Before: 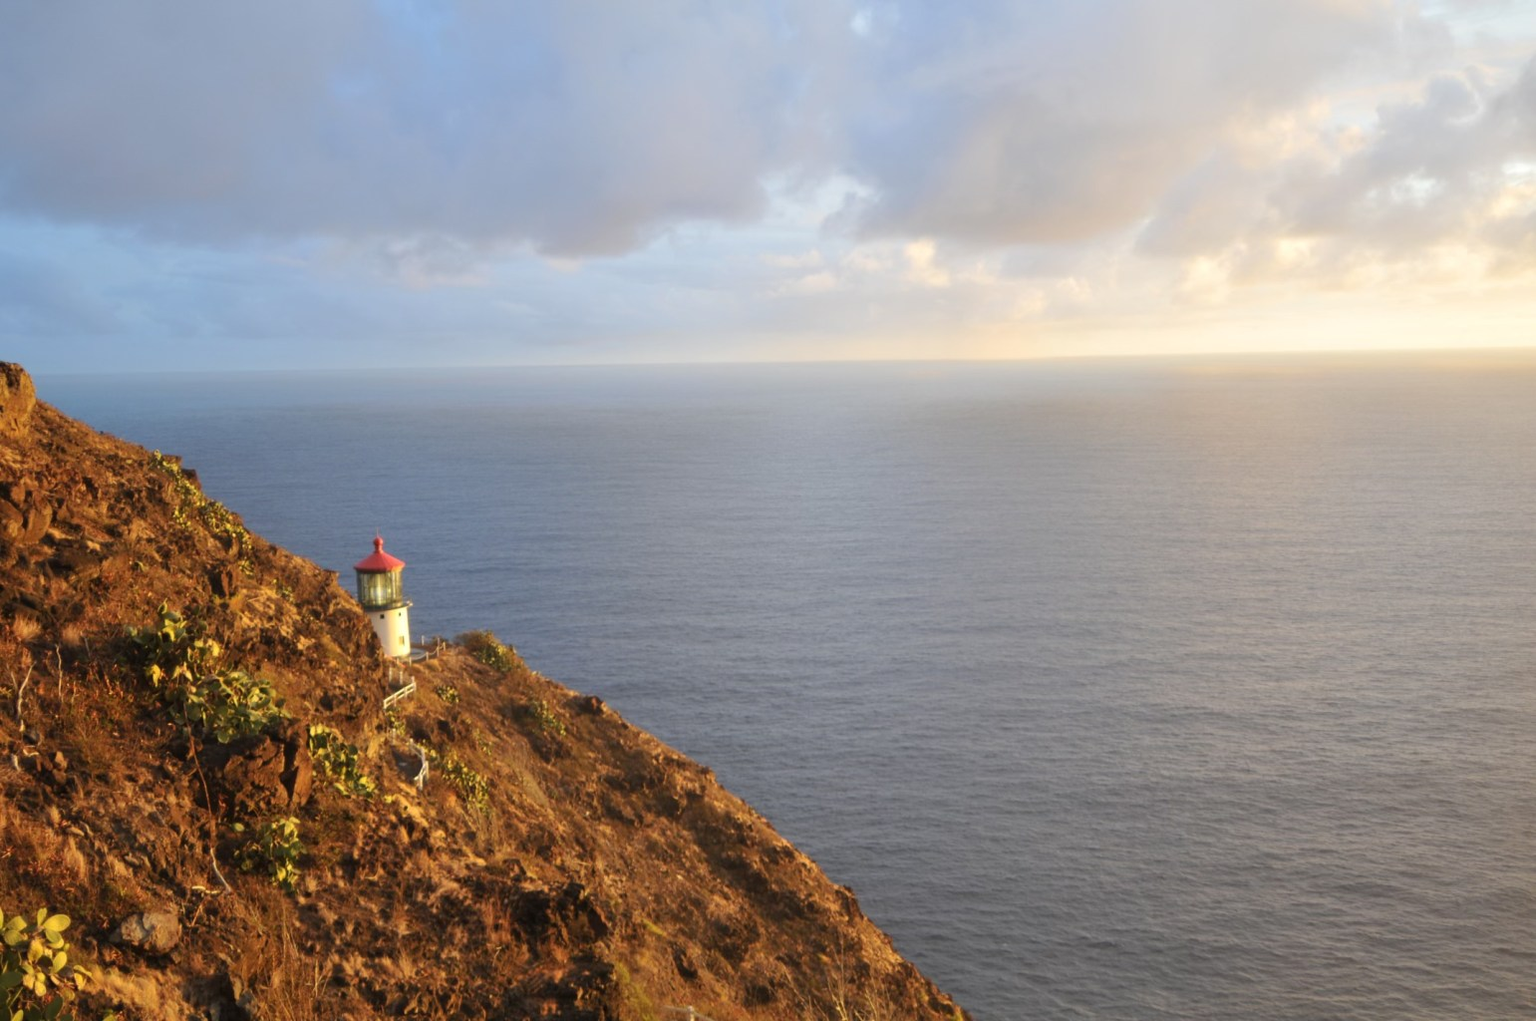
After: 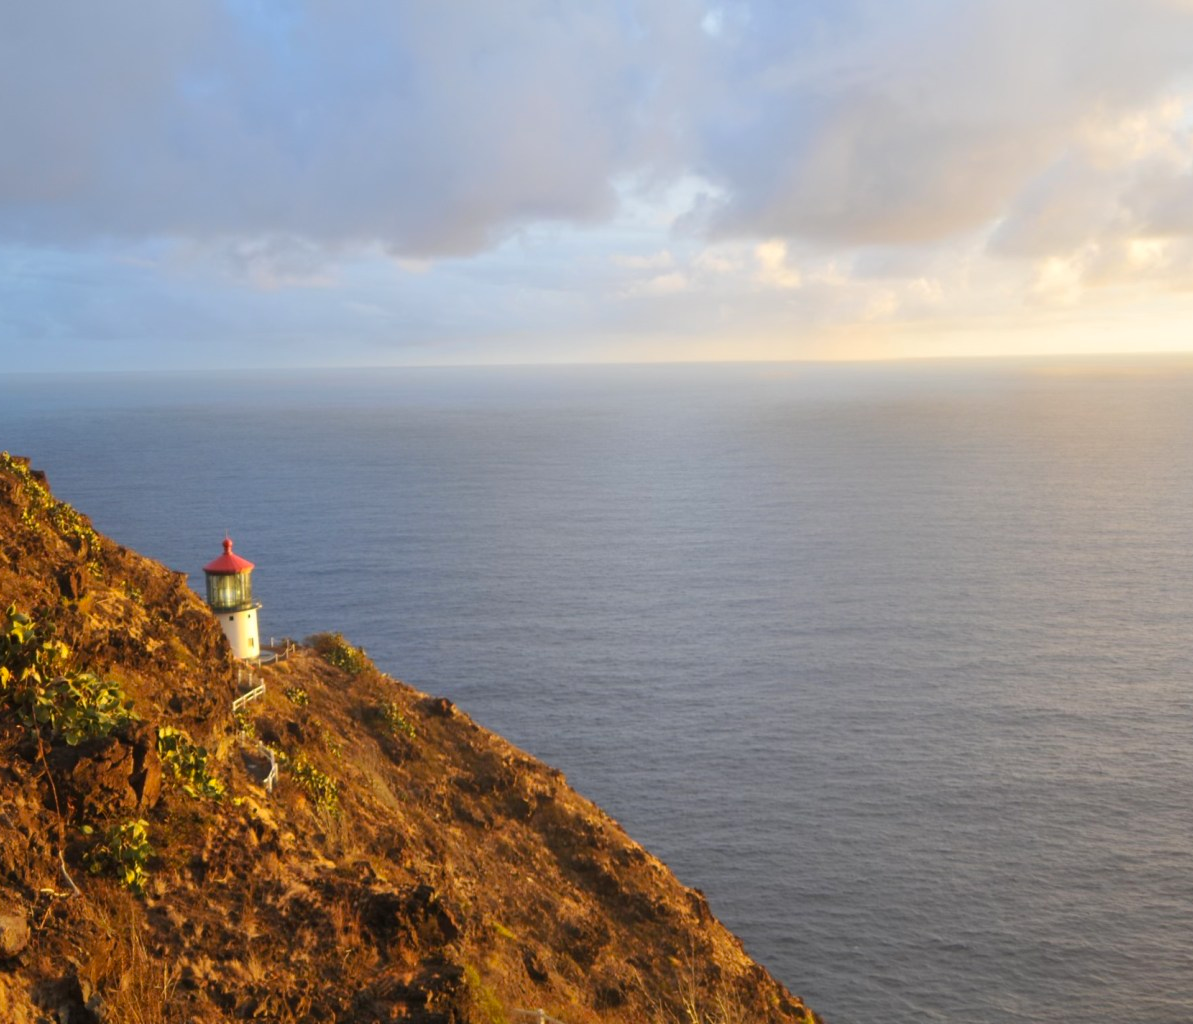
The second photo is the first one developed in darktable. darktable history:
crop: left 9.88%, right 12.664%
color balance: output saturation 110%
